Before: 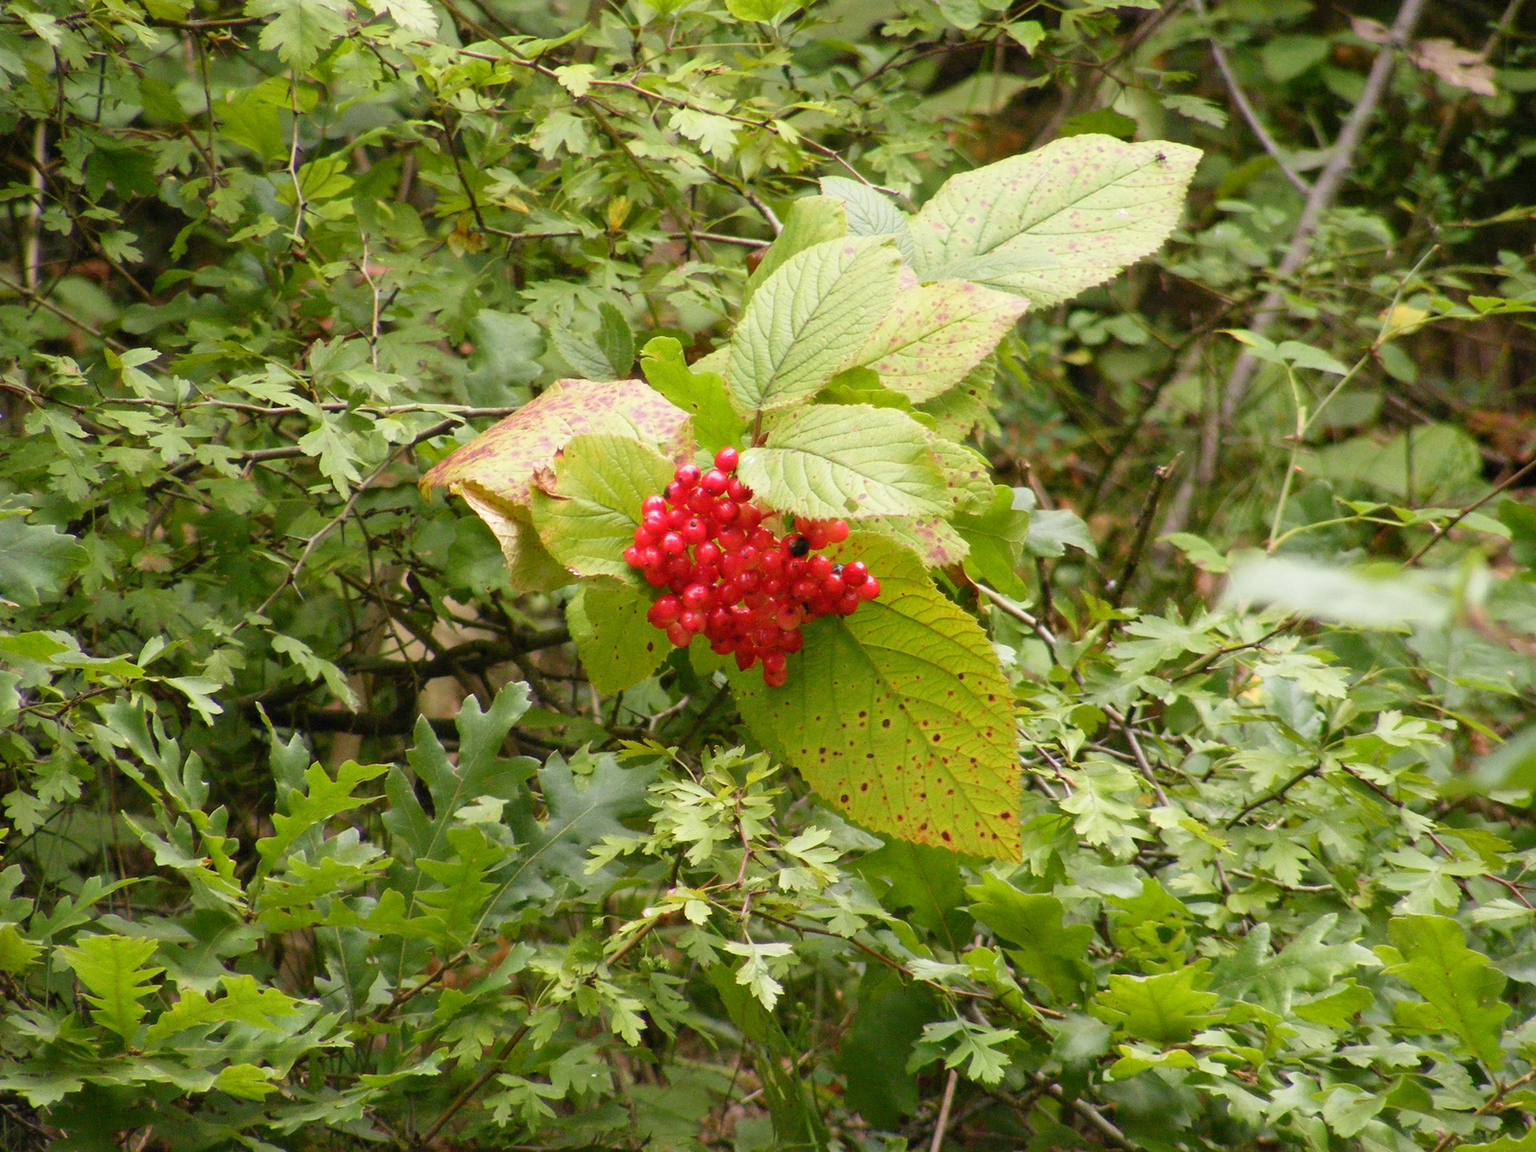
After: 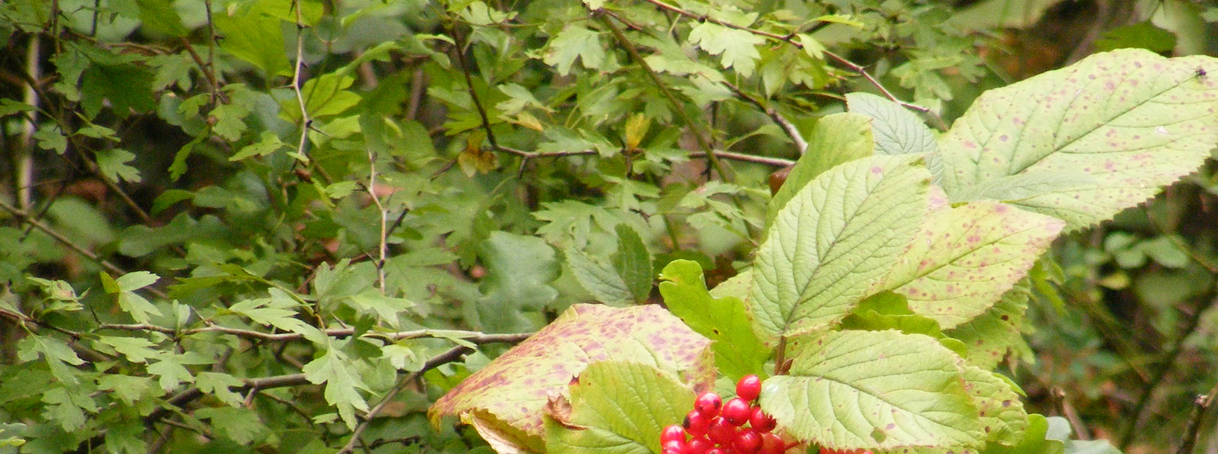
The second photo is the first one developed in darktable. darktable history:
crop: left 0.526%, top 7.628%, right 23.303%, bottom 54.535%
